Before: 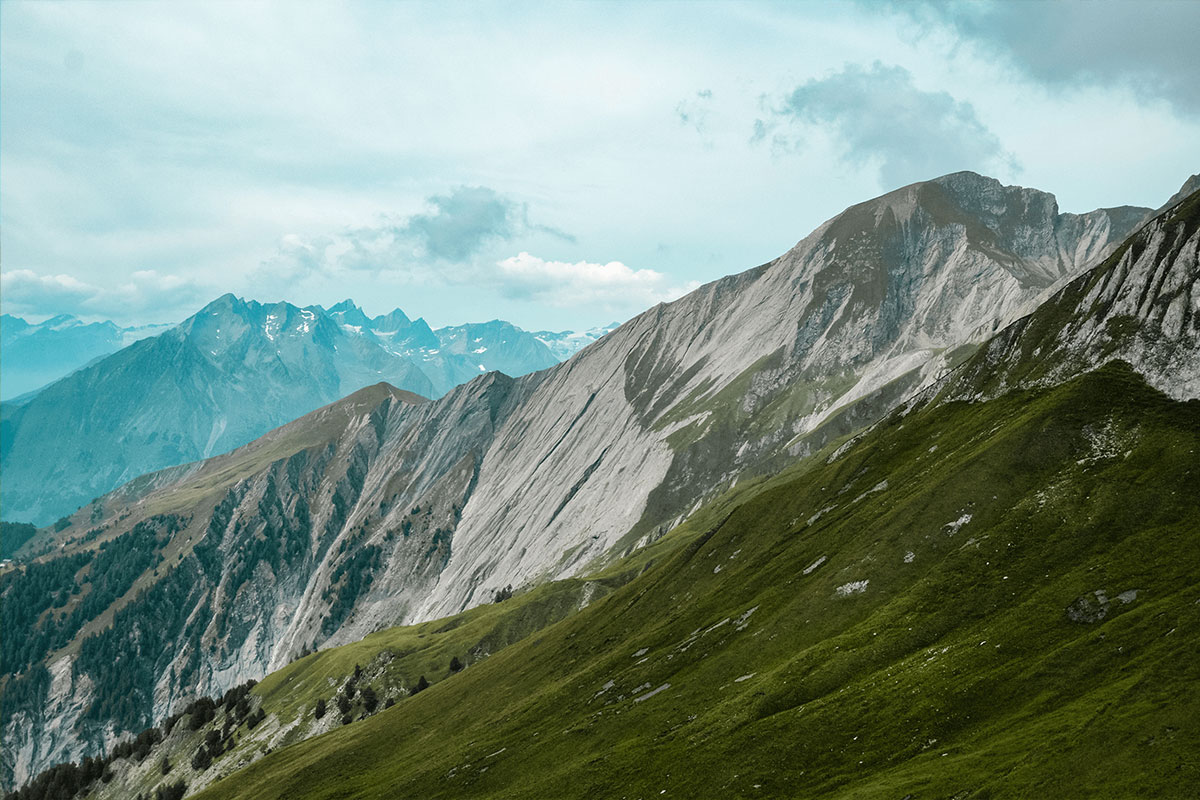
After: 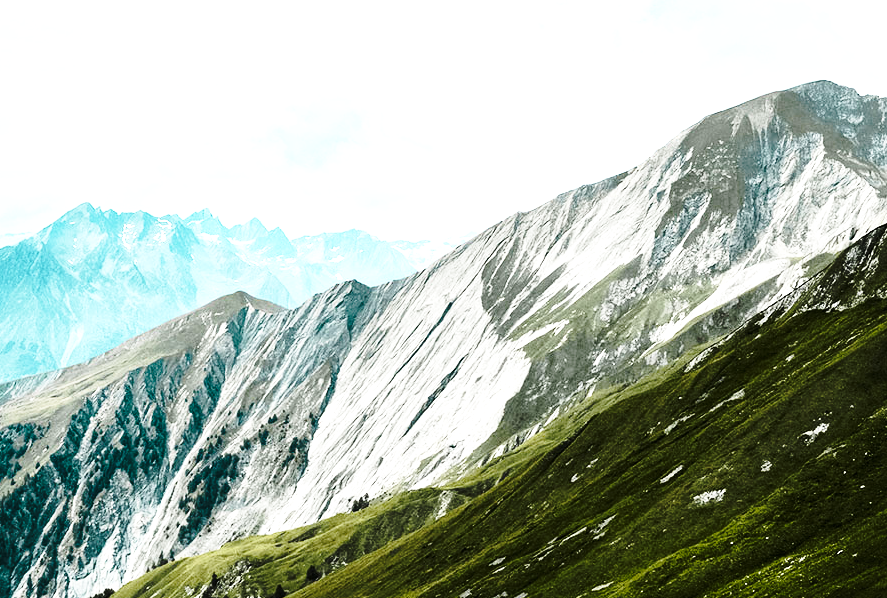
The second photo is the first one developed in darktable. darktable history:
tone equalizer: -8 EV -1.04 EV, -7 EV -1.01 EV, -6 EV -0.901 EV, -5 EV -0.58 EV, -3 EV 0.558 EV, -2 EV 0.857 EV, -1 EV 0.991 EV, +0 EV 1.07 EV, edges refinement/feathering 500, mask exposure compensation -1.57 EV, preserve details no
base curve: curves: ch0 [(0, 0) (0.032, 0.037) (0.105, 0.228) (0.435, 0.76) (0.856, 0.983) (1, 1)], preserve colors none
crop and rotate: left 11.974%, top 11.423%, right 14.069%, bottom 13.799%
local contrast: mode bilateral grid, contrast 20, coarseness 51, detail 120%, midtone range 0.2
